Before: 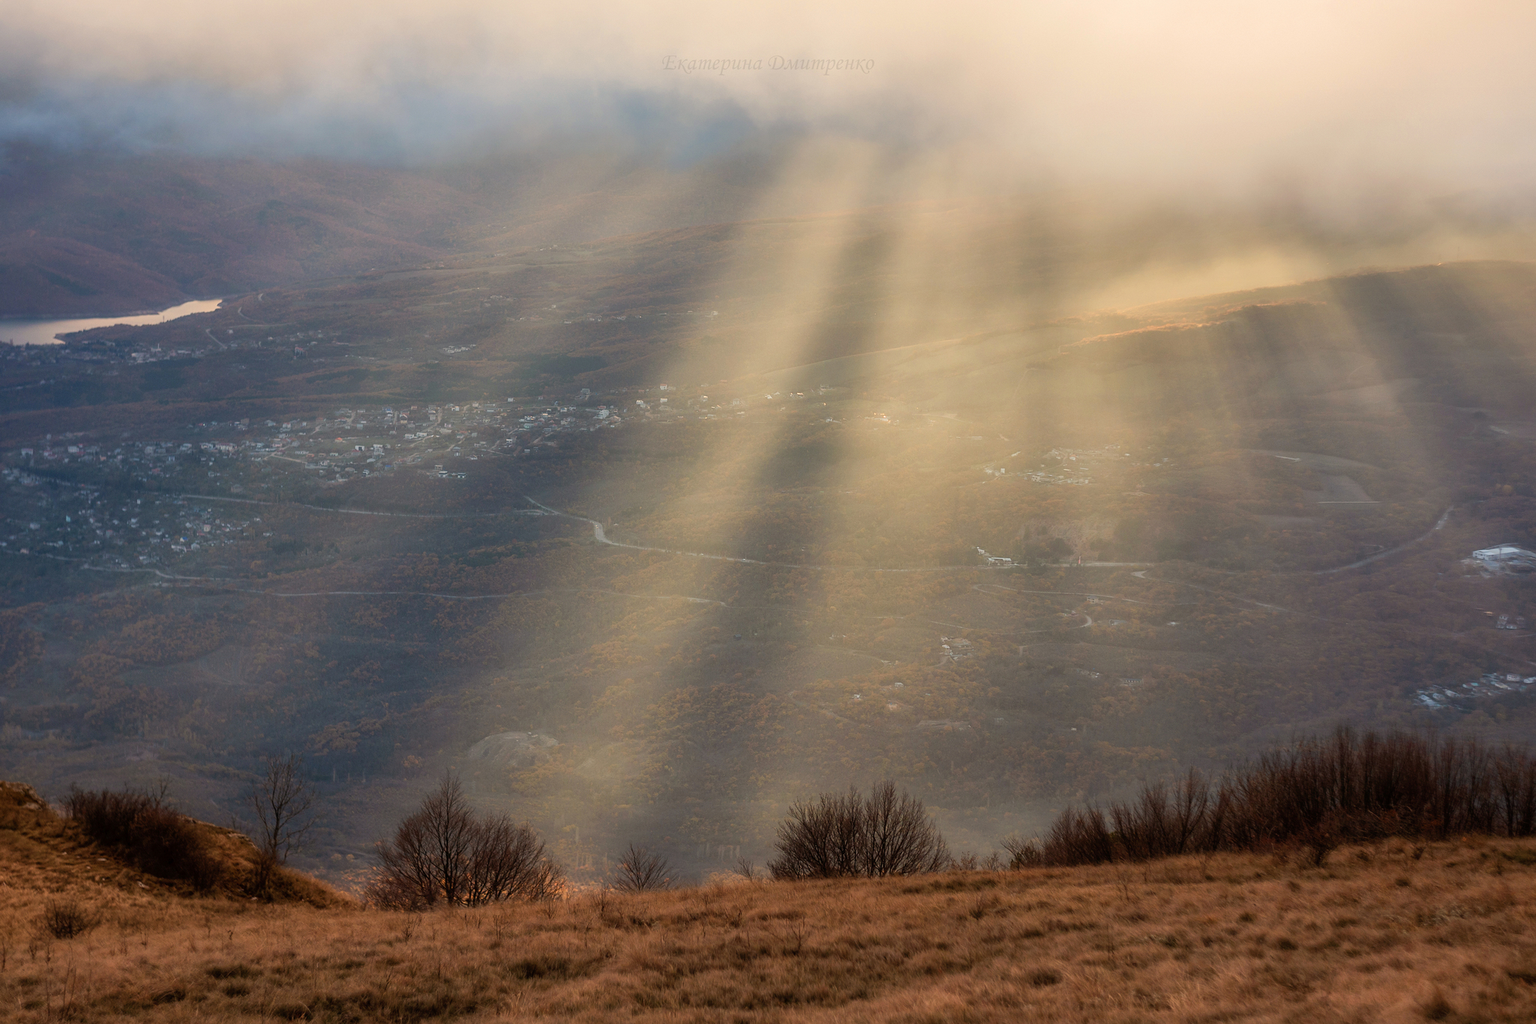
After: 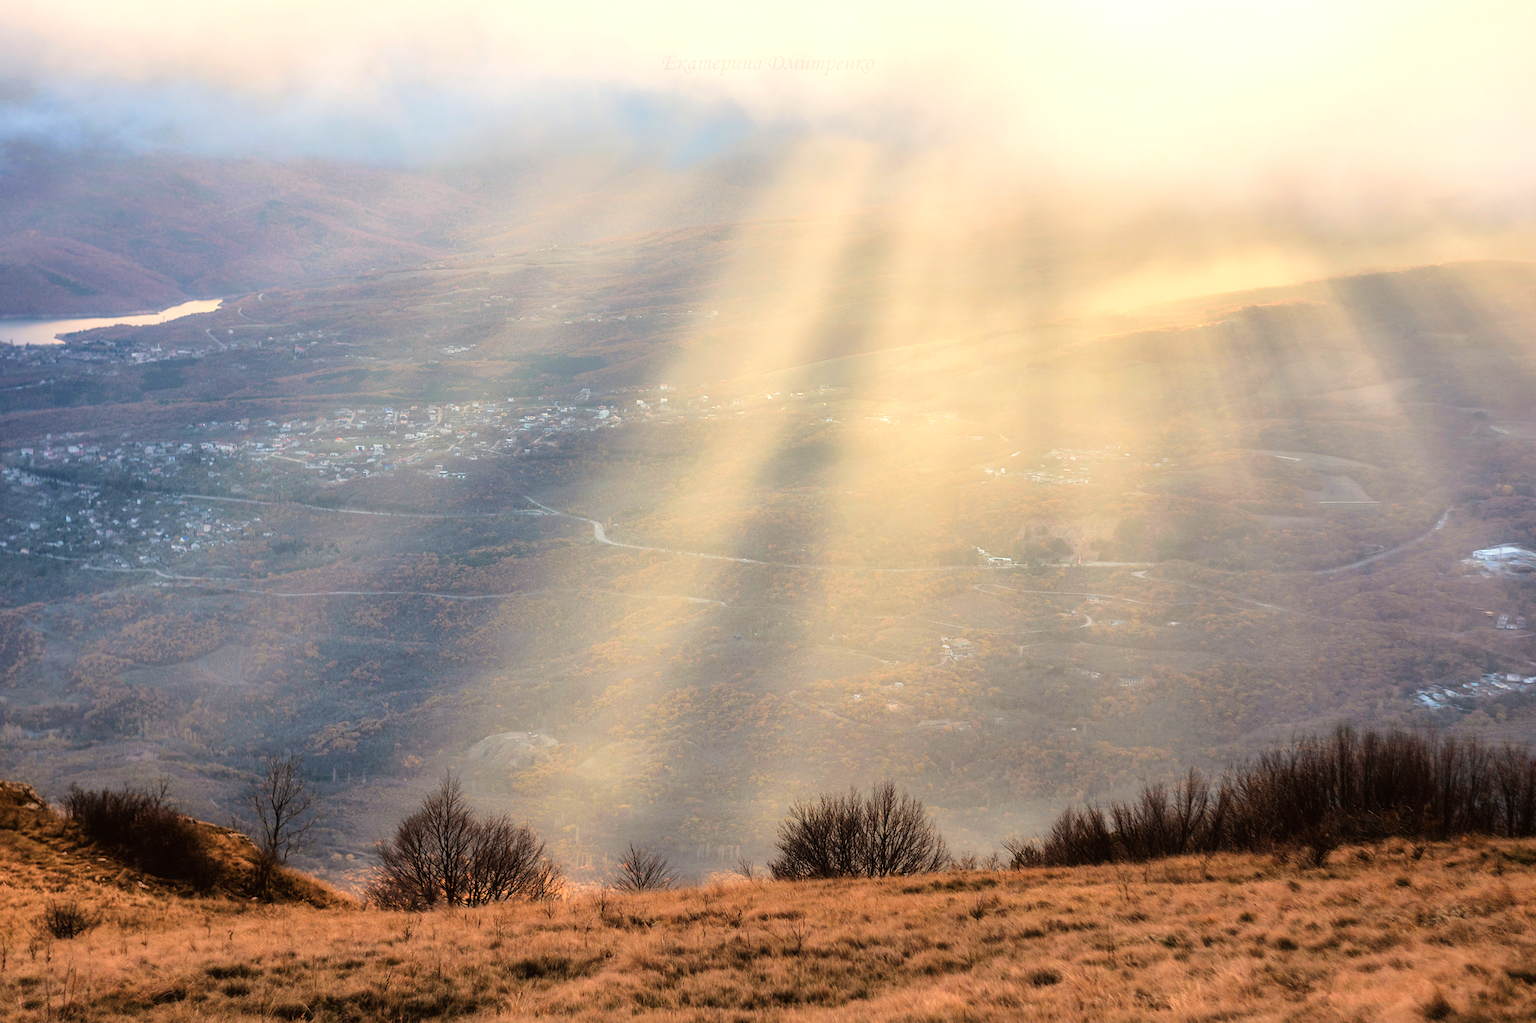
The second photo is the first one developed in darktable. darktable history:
exposure: black level correction 0, exposure 0.701 EV, compensate highlight preservation false
tone curve: curves: ch0 [(0, 0) (0.003, 0.013) (0.011, 0.016) (0.025, 0.021) (0.044, 0.029) (0.069, 0.039) (0.1, 0.056) (0.136, 0.085) (0.177, 0.14) (0.224, 0.201) (0.277, 0.28) (0.335, 0.372) (0.399, 0.475) (0.468, 0.567) (0.543, 0.643) (0.623, 0.722) (0.709, 0.801) (0.801, 0.859) (0.898, 0.927) (1, 1)], color space Lab, linked channels, preserve colors none
